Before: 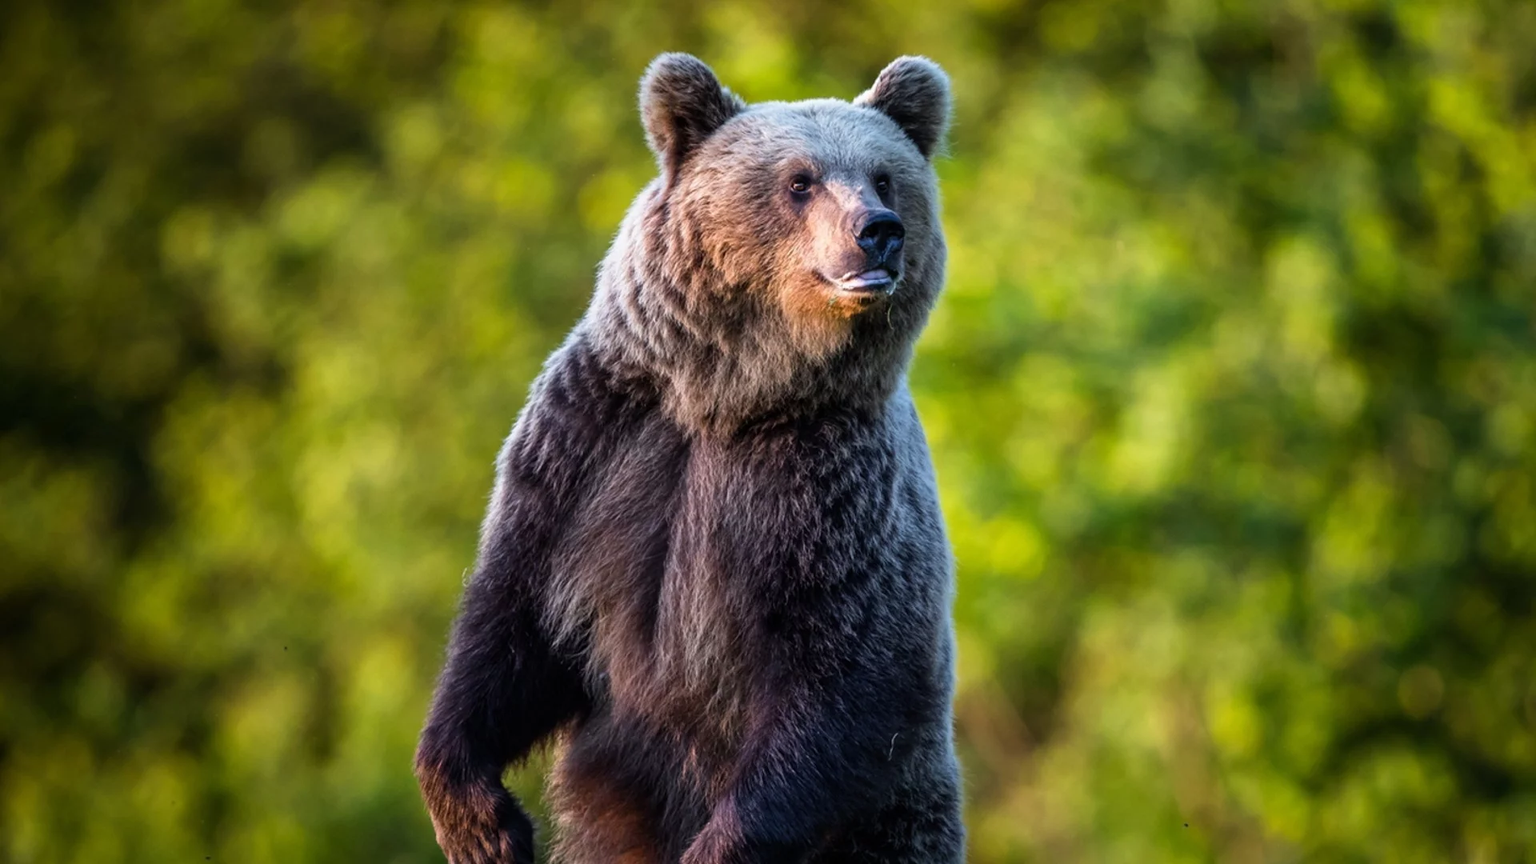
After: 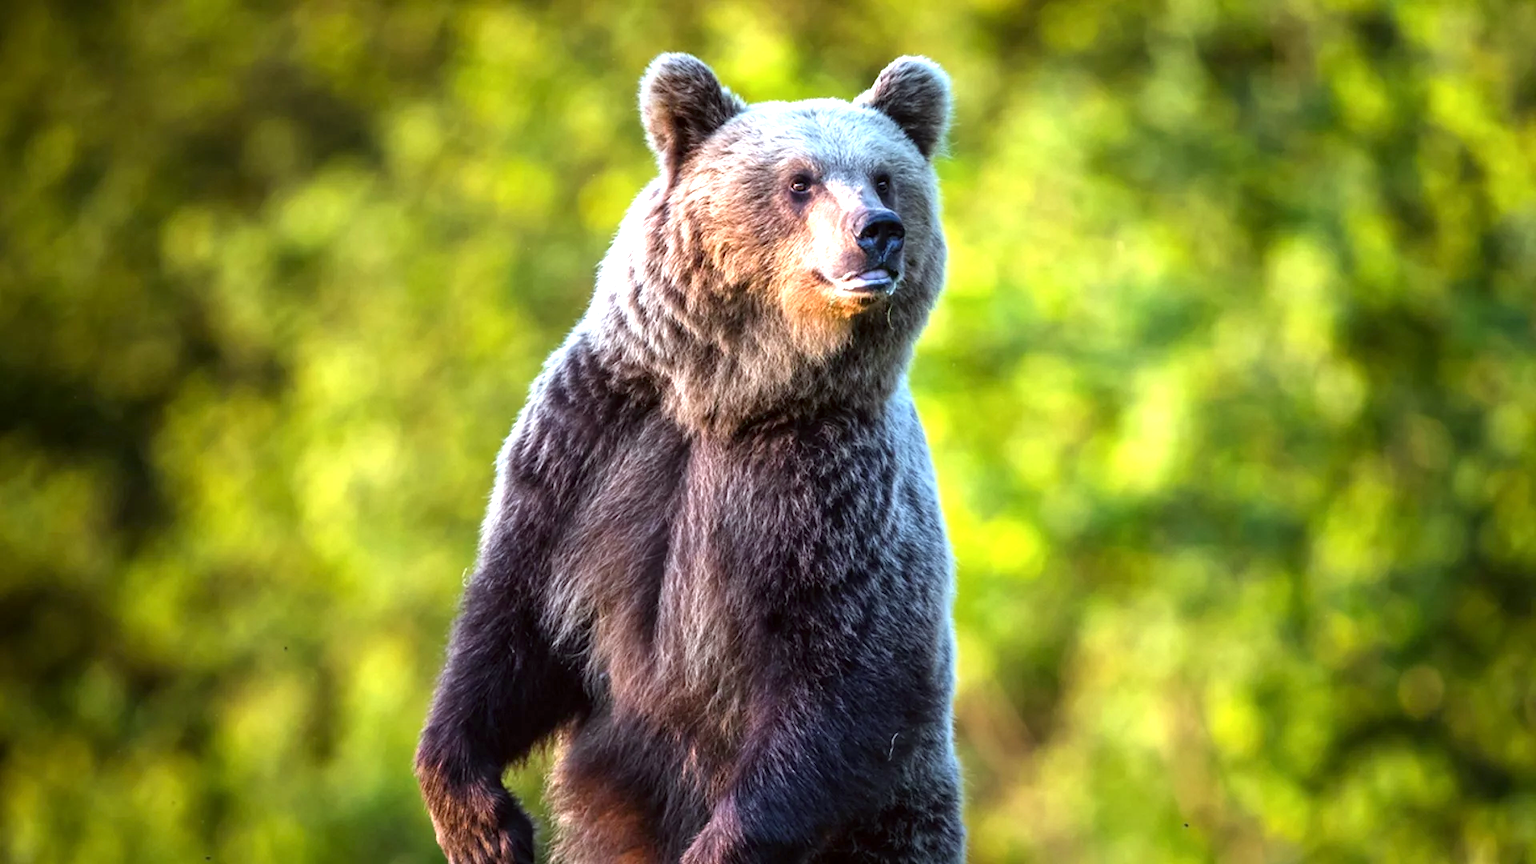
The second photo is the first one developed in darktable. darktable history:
exposure: exposure 1 EV, compensate highlight preservation false
color correction: highlights a* -2.8, highlights b* -2.03, shadows a* 2.14, shadows b* 2.9
